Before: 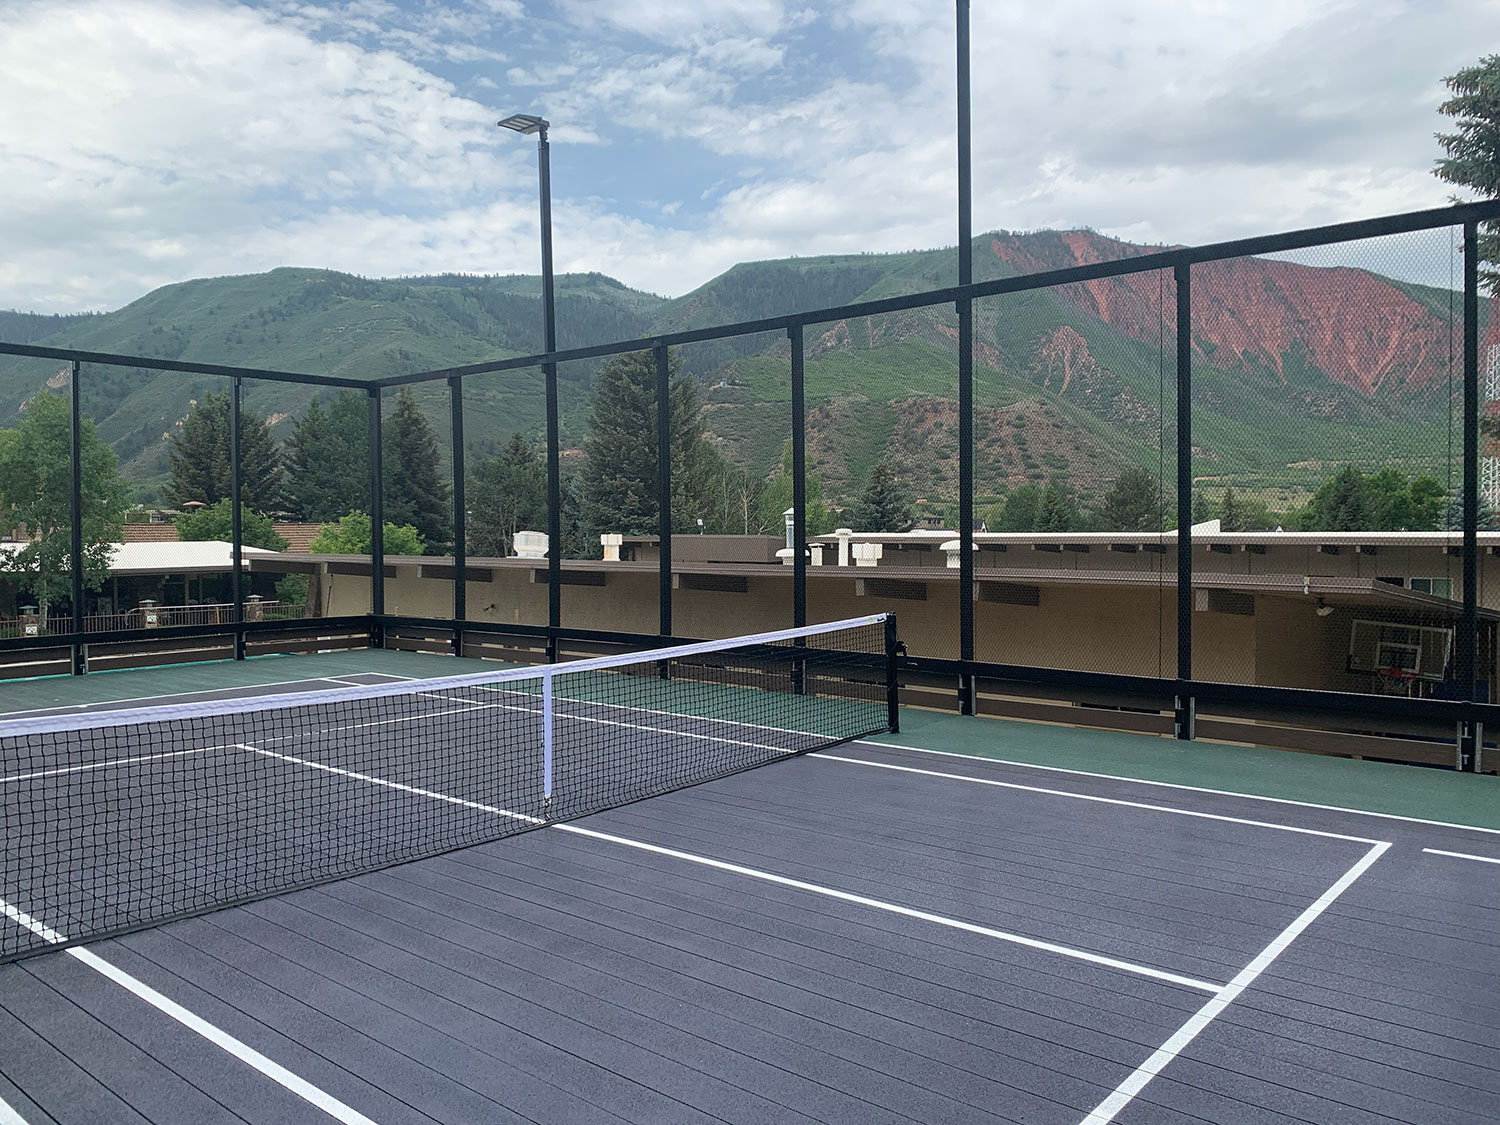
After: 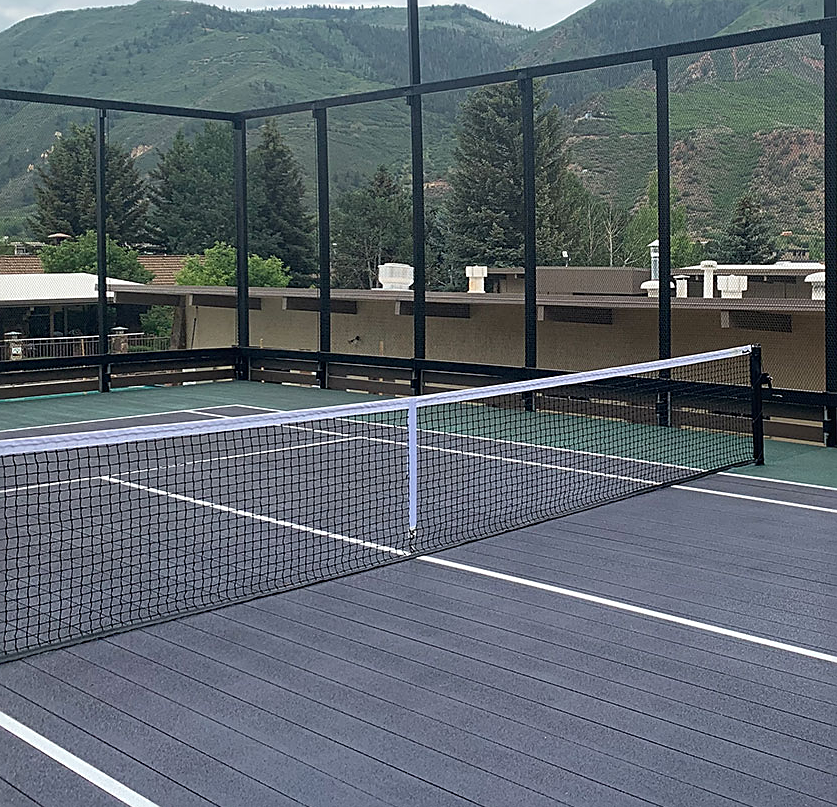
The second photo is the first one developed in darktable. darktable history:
sharpen: on, module defaults
crop: left 9.064%, top 23.834%, right 35.092%, bottom 4.374%
